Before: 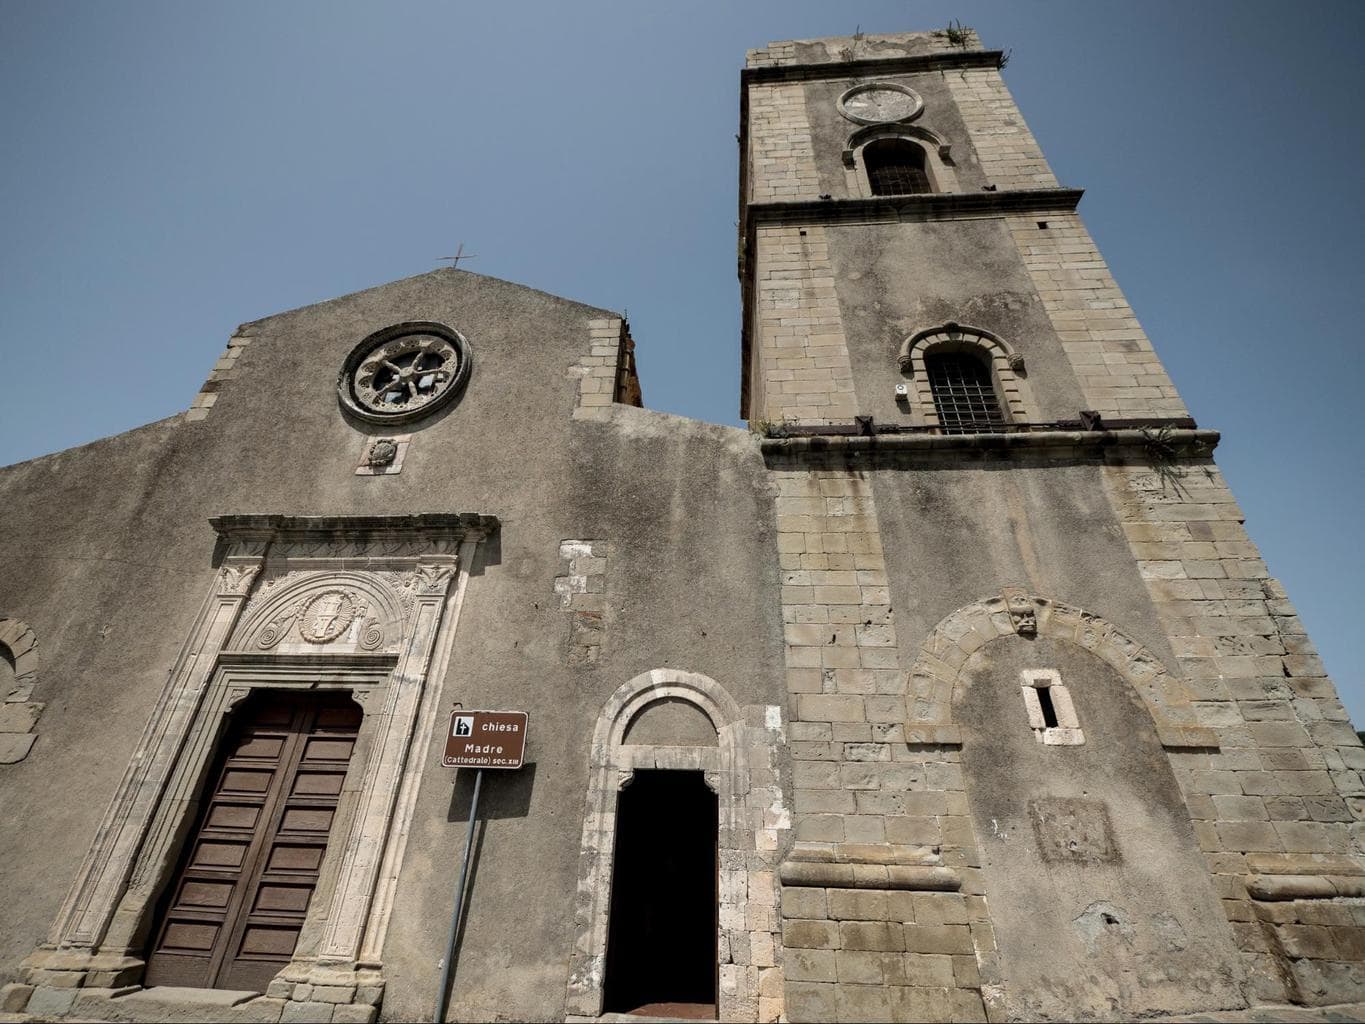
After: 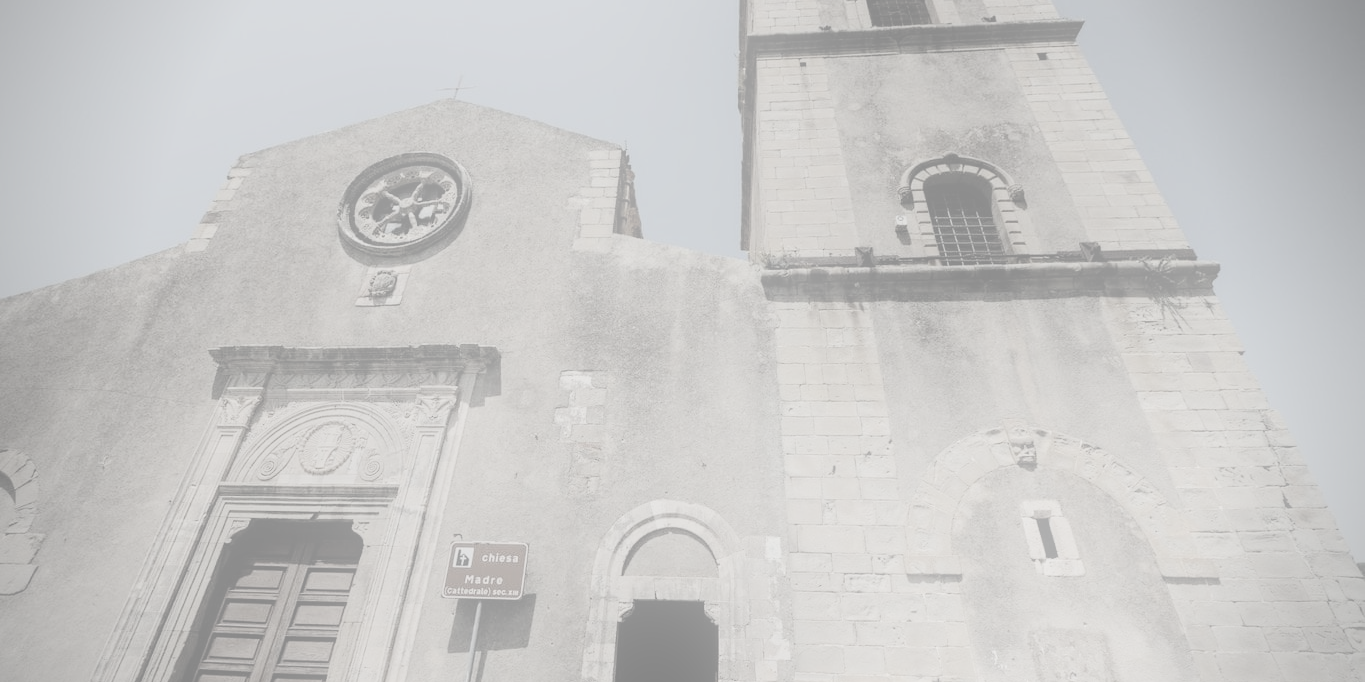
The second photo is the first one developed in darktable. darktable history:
tone equalizer: -8 EV -2 EV, -7 EV -2 EV, -6 EV -1.96 EV, -5 EV -1.99 EV, -4 EV -2 EV, -3 EV -1.97 EV, -2 EV -1.99 EV, -1 EV -1.61 EV, +0 EV -2 EV
crop: top 16.591%, bottom 16.753%
shadows and highlights: shadows -89.36, highlights 89.7, highlights color adjustment 32.87%, soften with gaussian
exposure: exposure 0.493 EV, compensate exposure bias true, compensate highlight preservation false
vignetting: fall-off radius 61.14%, brightness -0.575
contrast brightness saturation: contrast -0.314, brightness 0.75, saturation -0.784
tone curve: curves: ch0 [(0, 0.072) (0.249, 0.176) (0.518, 0.489) (0.832, 0.854) (1, 0.948)], color space Lab, independent channels, preserve colors none
